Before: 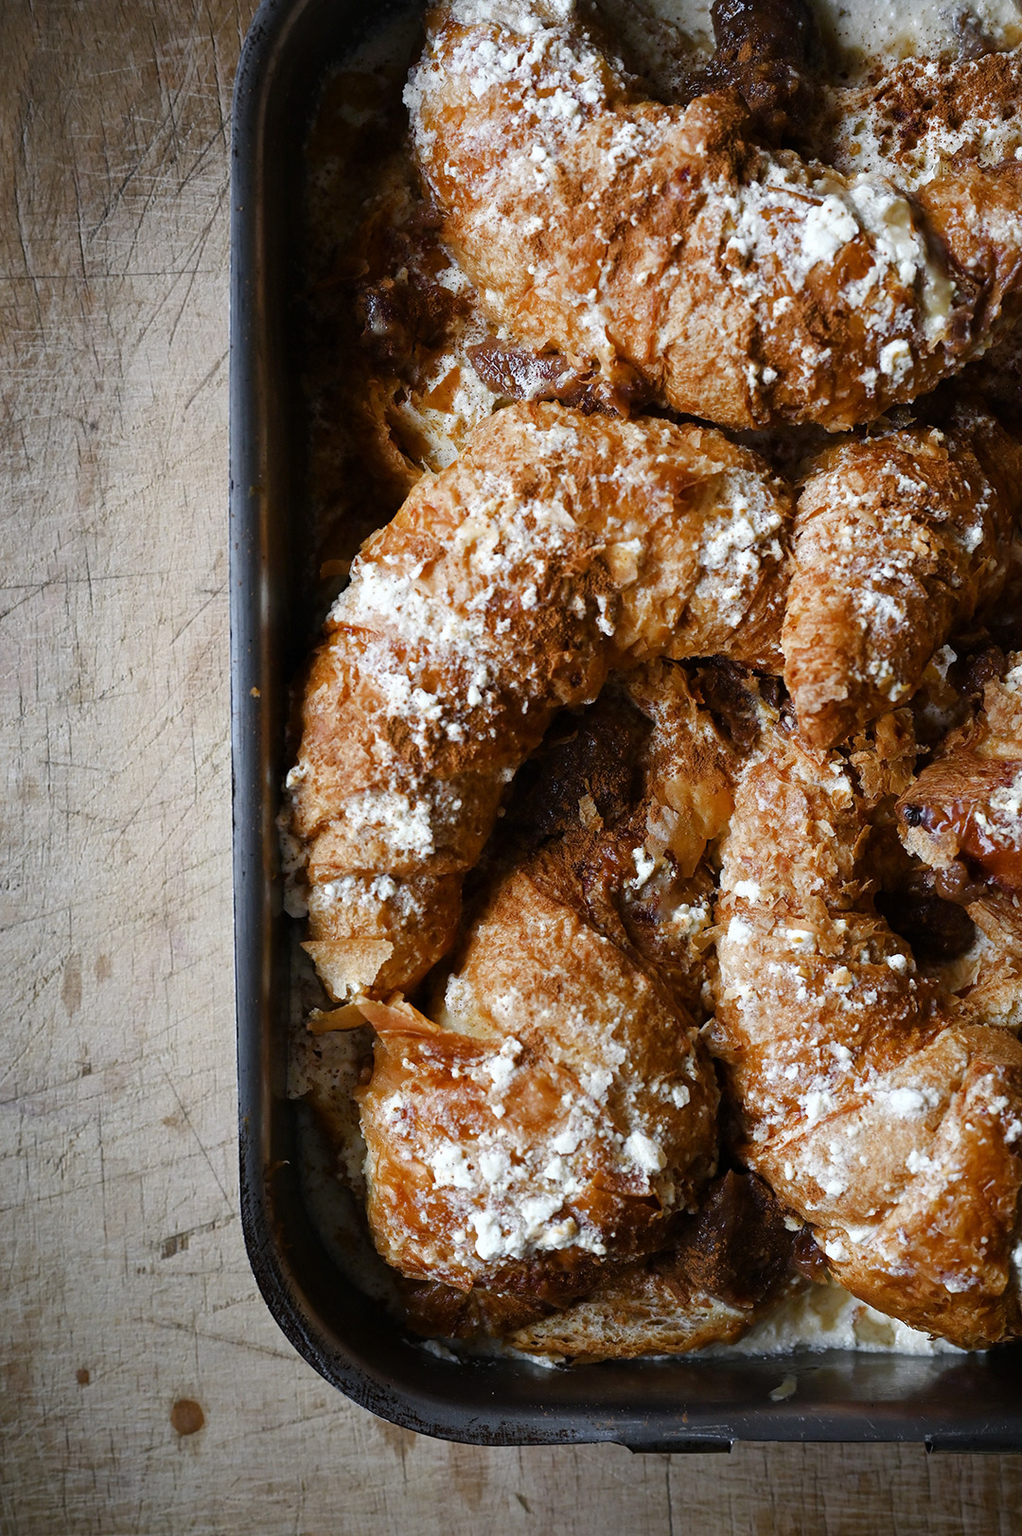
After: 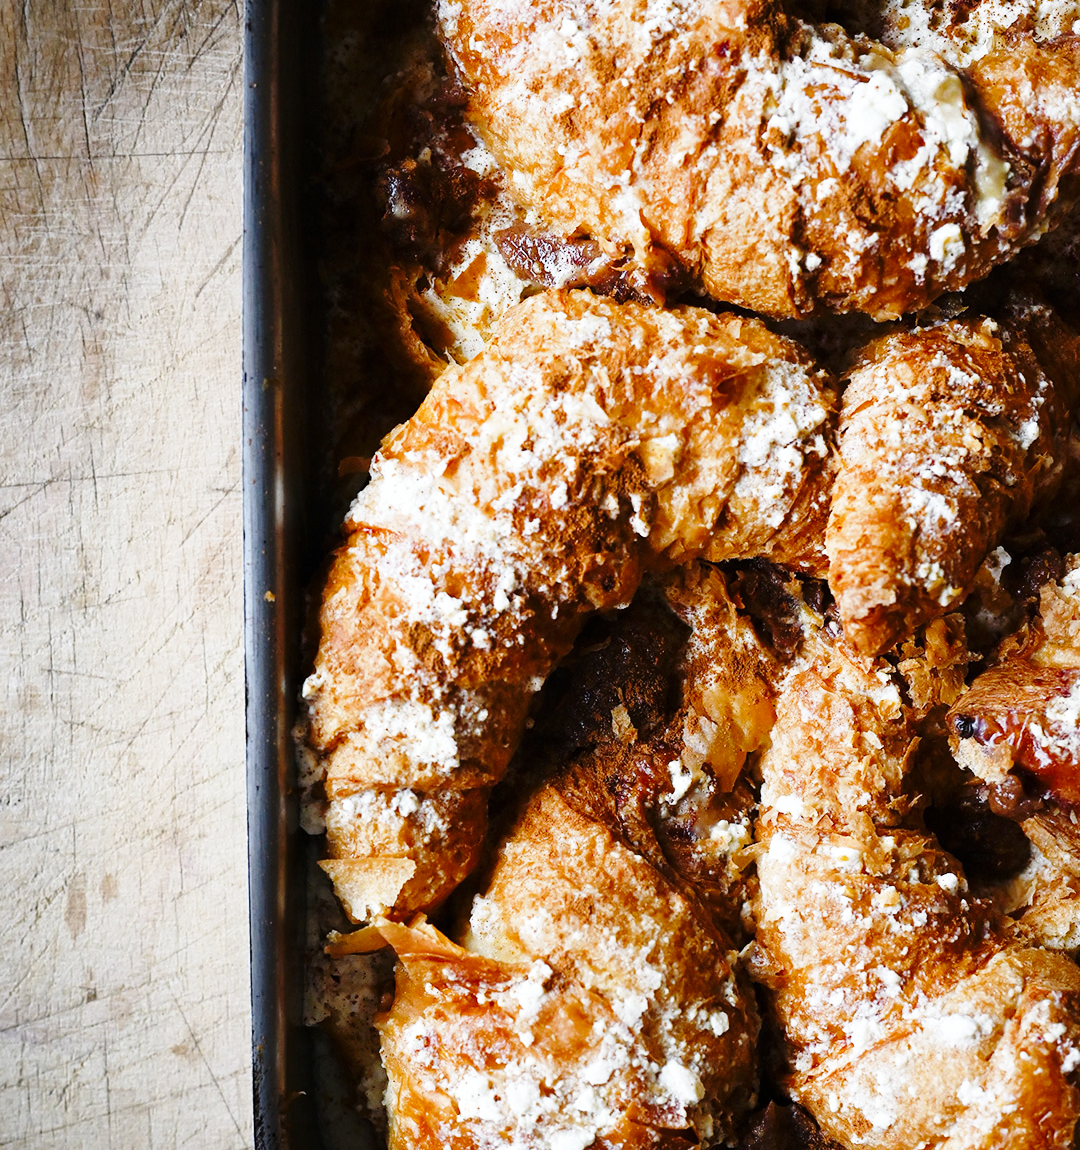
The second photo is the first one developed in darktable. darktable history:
crop and rotate: top 8.383%, bottom 20.704%
exposure: compensate highlight preservation false
base curve: curves: ch0 [(0, 0) (0.028, 0.03) (0.121, 0.232) (0.46, 0.748) (0.859, 0.968) (1, 1)], preserve colors none
